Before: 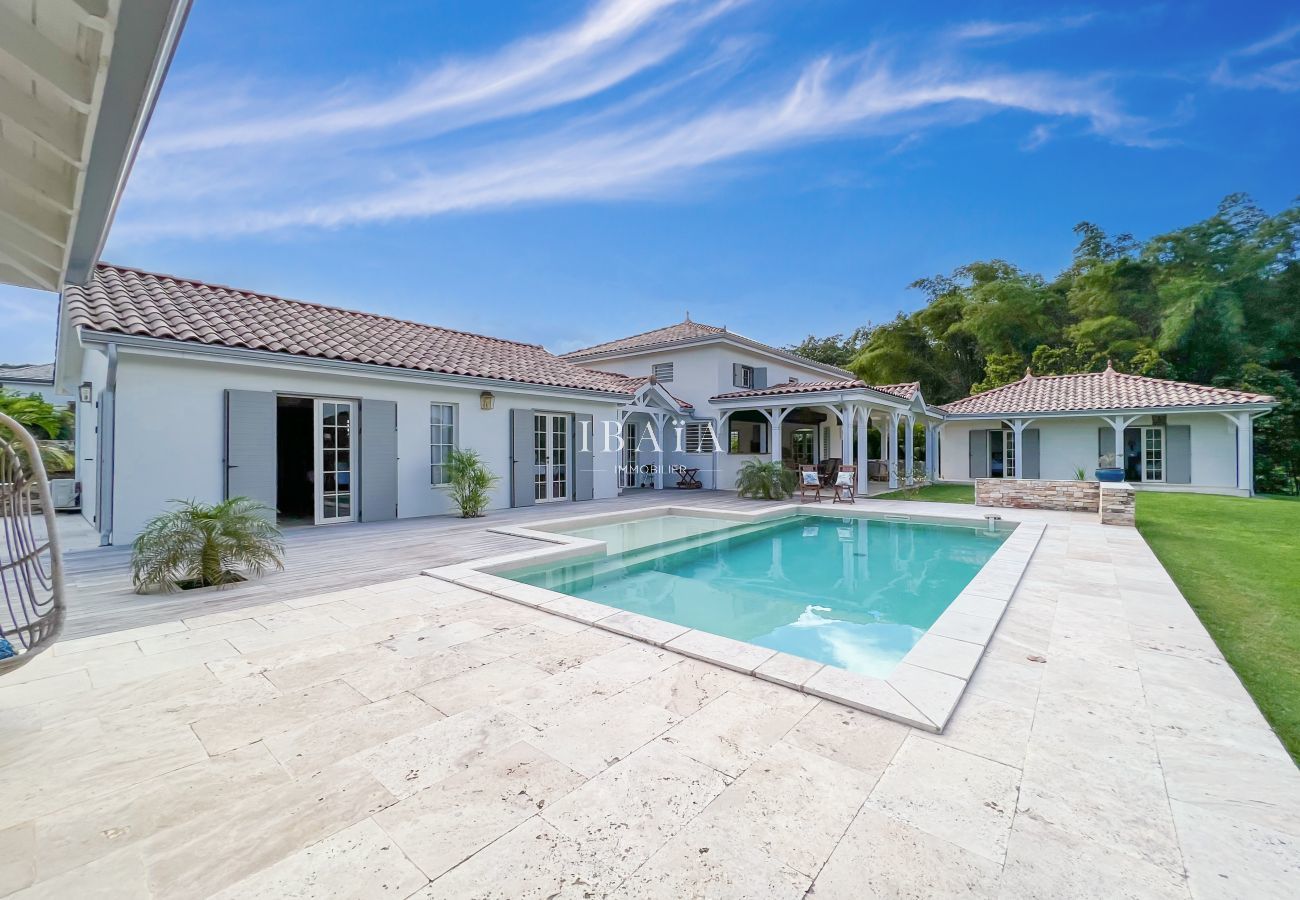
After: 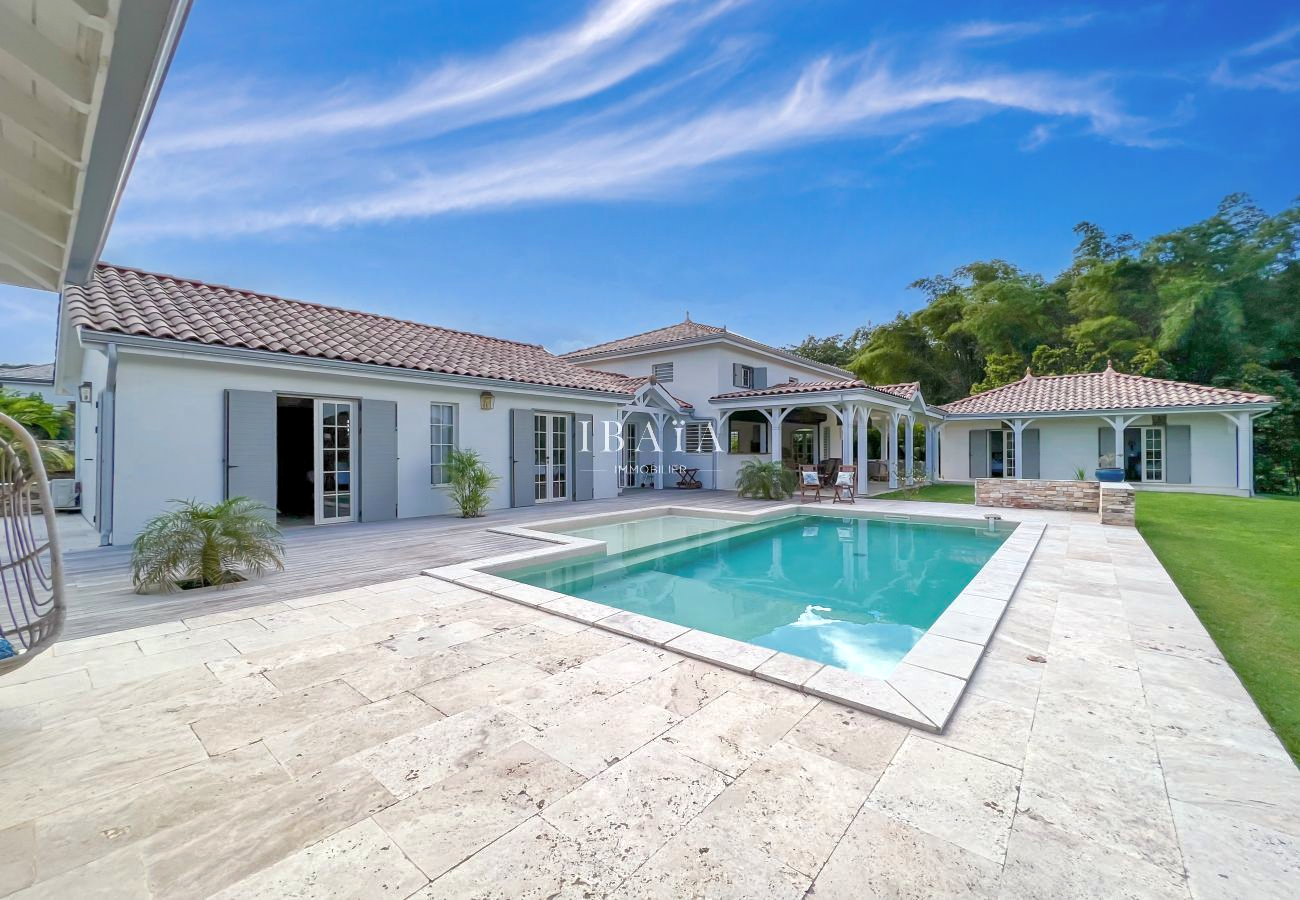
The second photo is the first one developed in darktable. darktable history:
shadows and highlights: on, module defaults
levels: levels [0.016, 0.484, 0.953]
